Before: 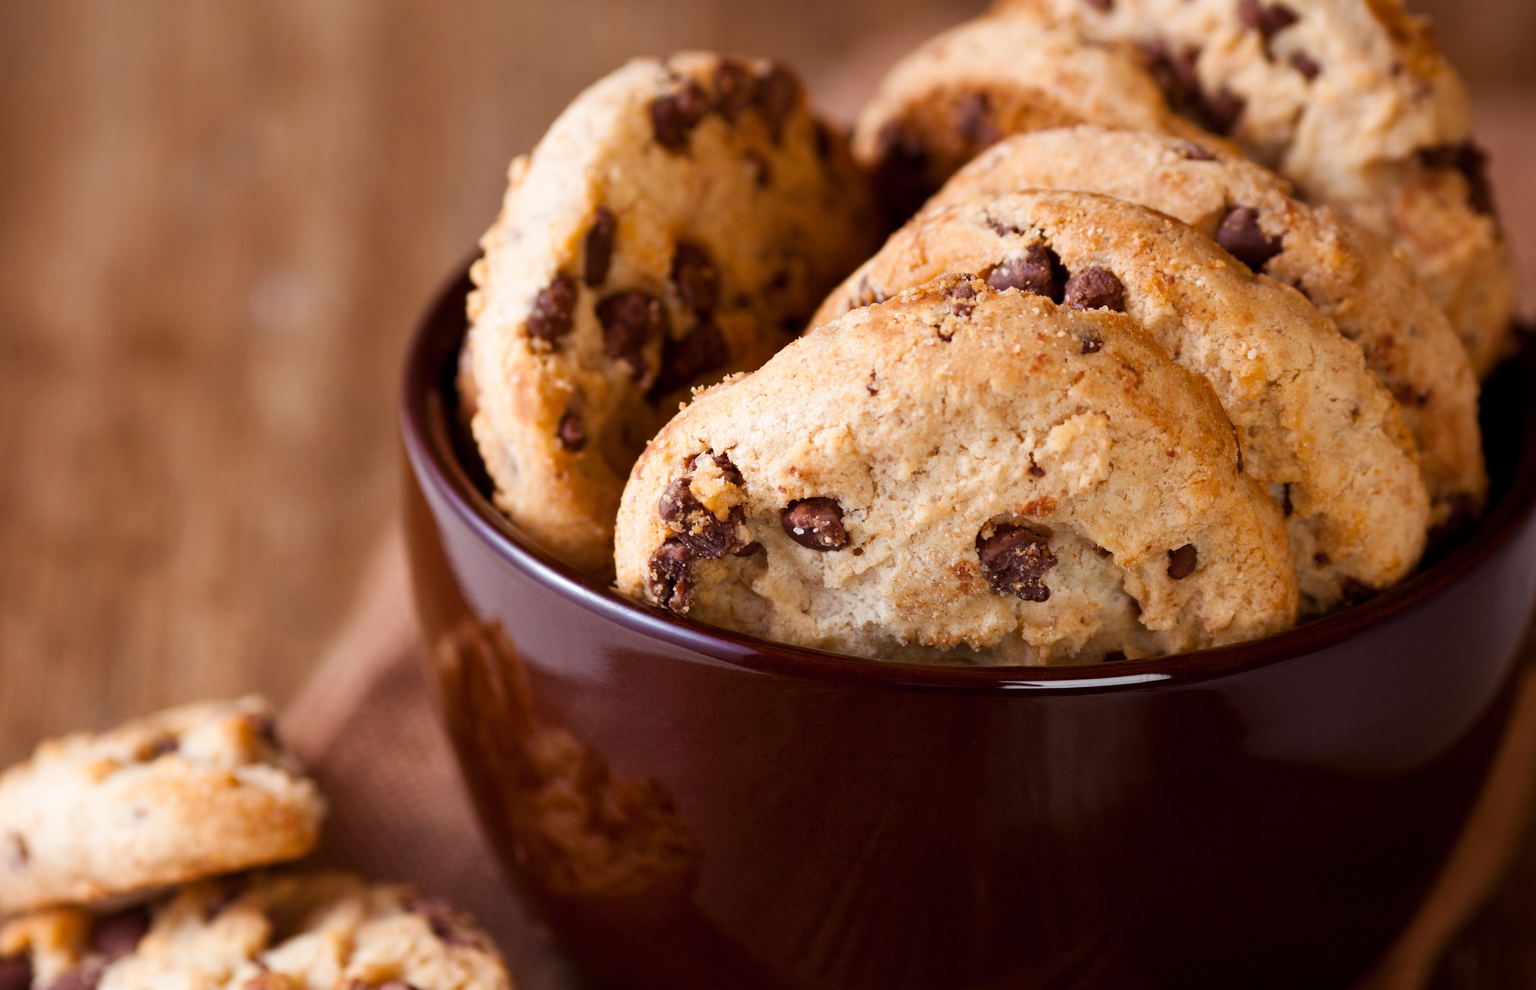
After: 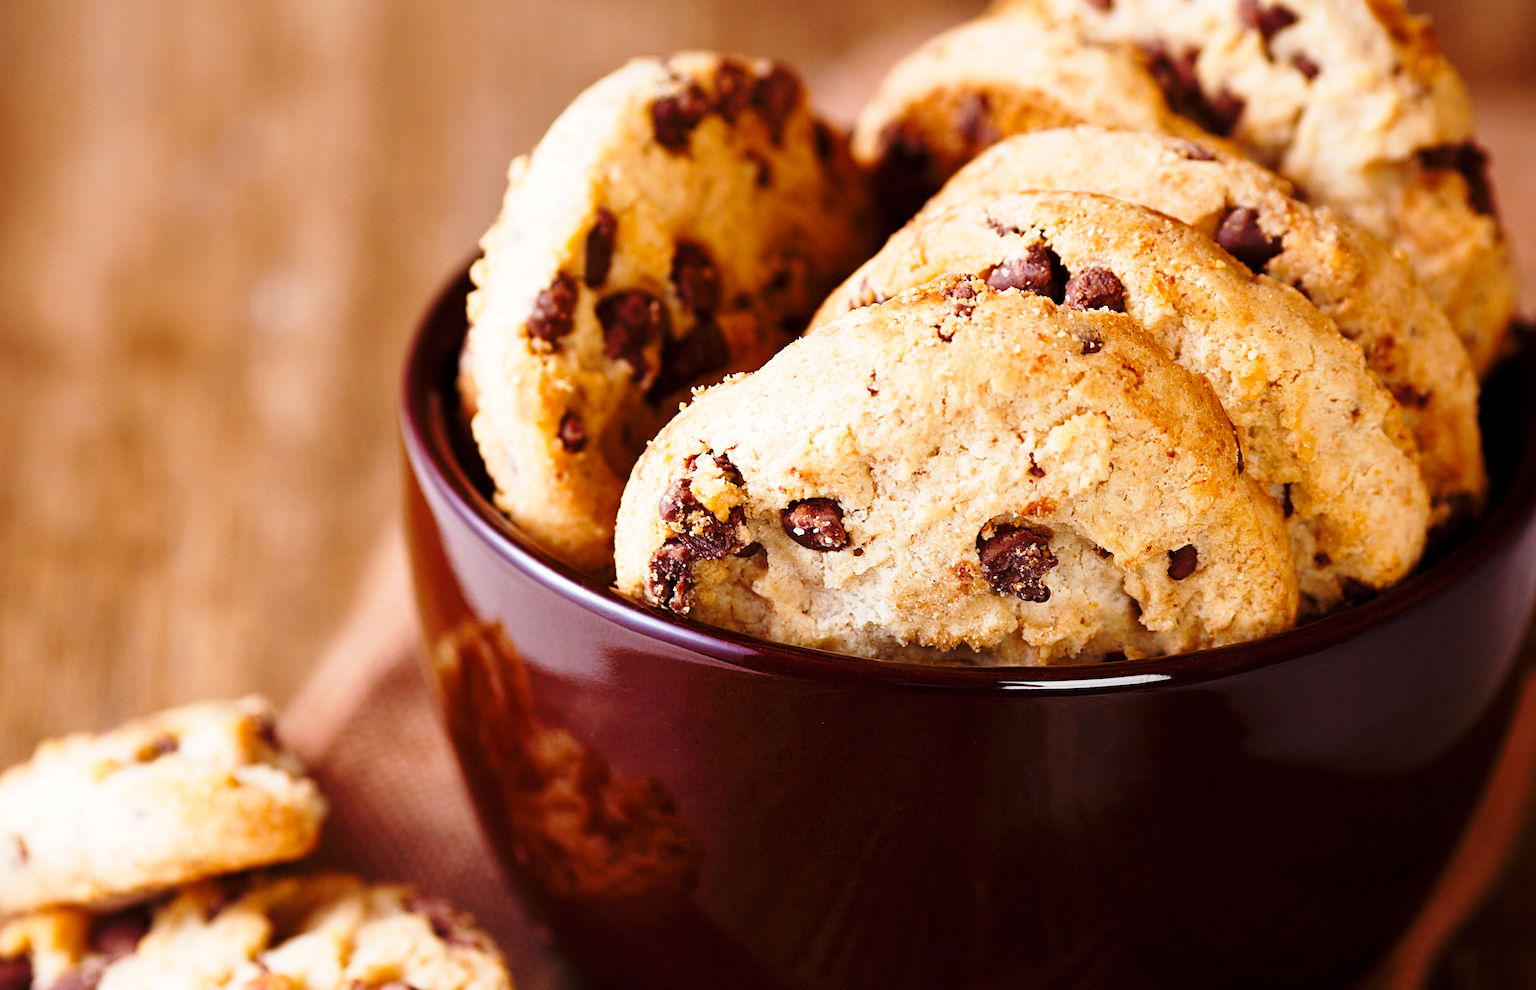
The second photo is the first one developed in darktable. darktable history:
base curve: curves: ch0 [(0, 0) (0.028, 0.03) (0.121, 0.232) (0.46, 0.748) (0.859, 0.968) (1, 1)], preserve colors none
sharpen: radius 4
